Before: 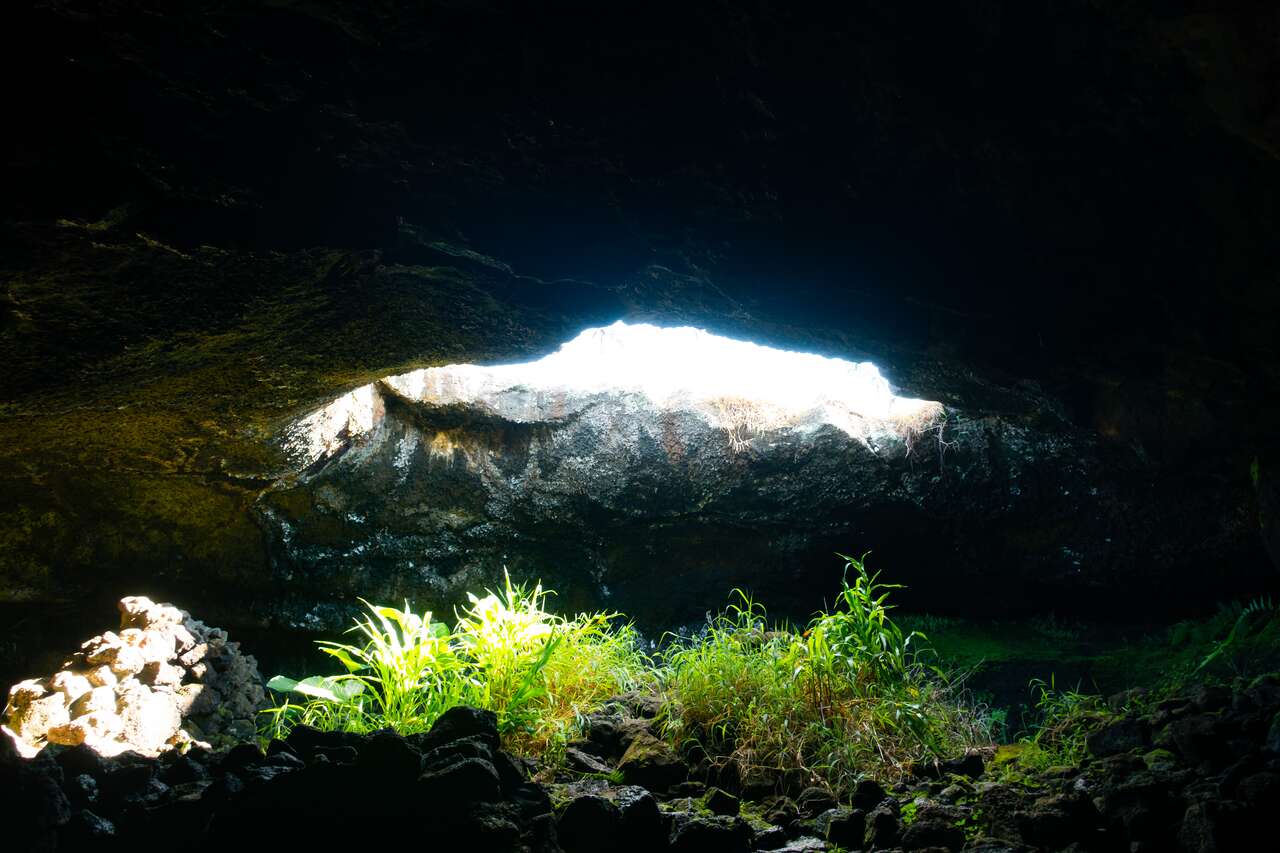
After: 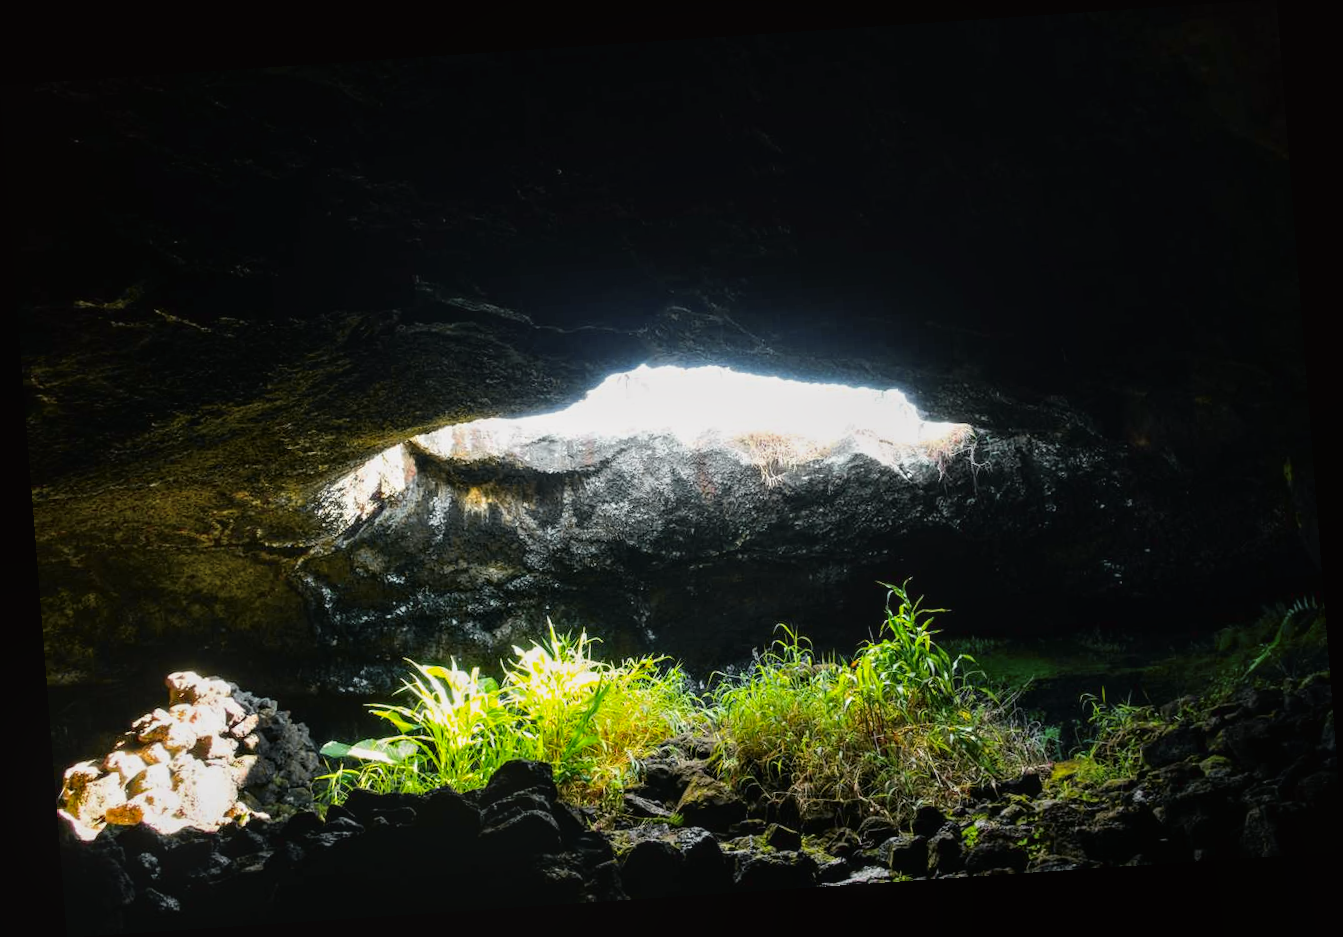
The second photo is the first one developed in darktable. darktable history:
tone curve: curves: ch0 [(0, 0.013) (0.036, 0.035) (0.274, 0.288) (0.504, 0.536) (0.844, 0.84) (1, 0.97)]; ch1 [(0, 0) (0.389, 0.403) (0.462, 0.48) (0.499, 0.5) (0.522, 0.534) (0.567, 0.588) (0.626, 0.645) (0.749, 0.781) (1, 1)]; ch2 [(0, 0) (0.457, 0.486) (0.5, 0.501) (0.533, 0.539) (0.599, 0.6) (0.704, 0.732) (1, 1)], color space Lab, independent channels, preserve colors none
local contrast: on, module defaults
rotate and perspective: rotation -4.2°, shear 0.006, automatic cropping off
